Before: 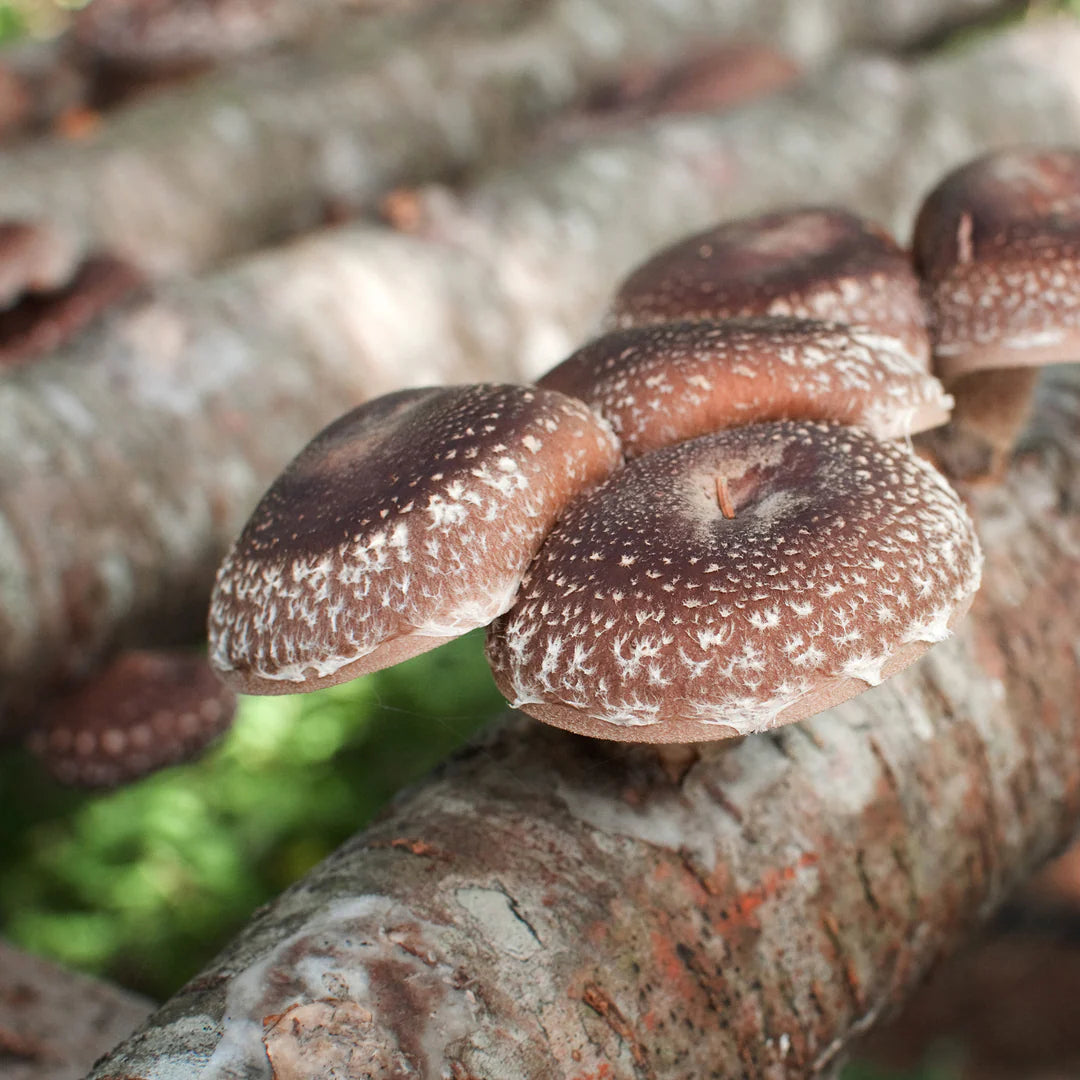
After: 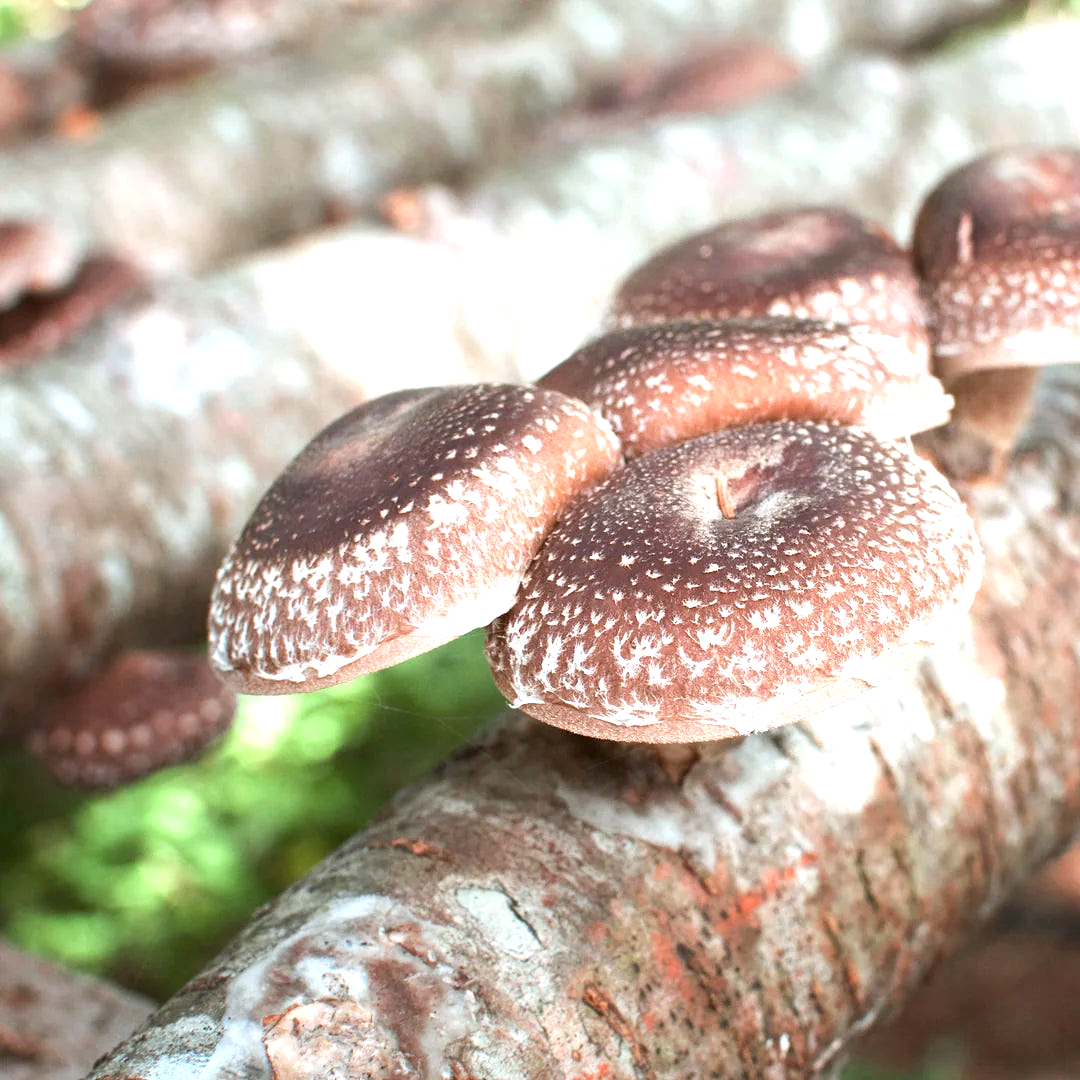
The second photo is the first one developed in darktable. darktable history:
exposure: black level correction 0, exposure 1.123 EV, compensate highlight preservation false
color correction: highlights a* -3.35, highlights b* -6.95, shadows a* 3.08, shadows b* 5.8
